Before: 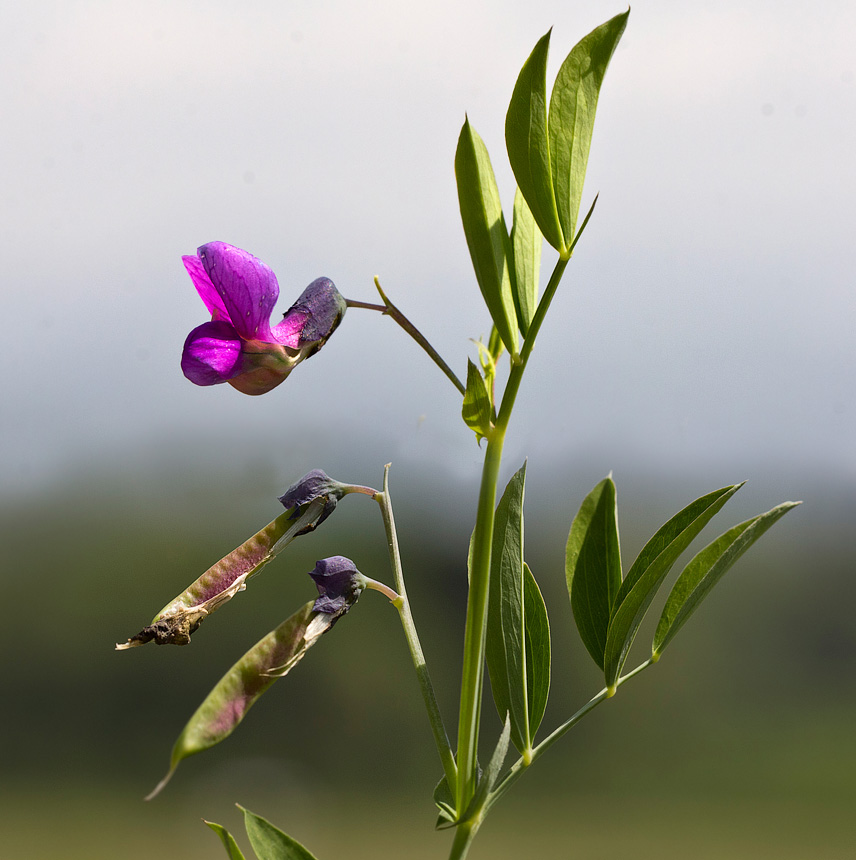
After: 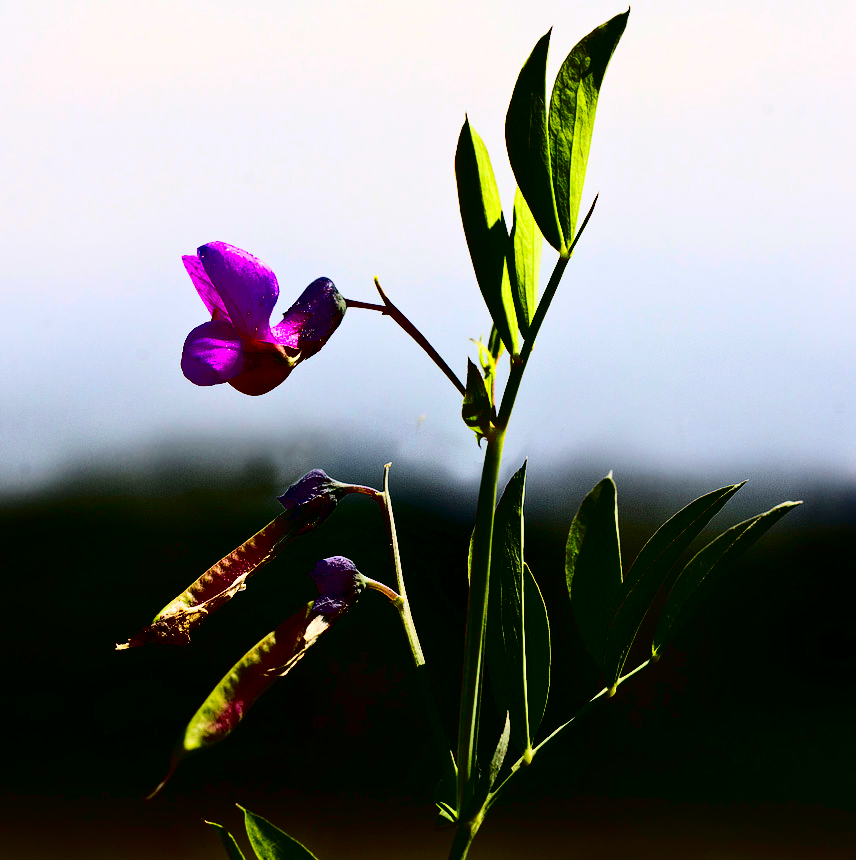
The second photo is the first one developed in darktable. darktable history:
contrast brightness saturation: contrast 0.769, brightness -0.995, saturation 0.994
